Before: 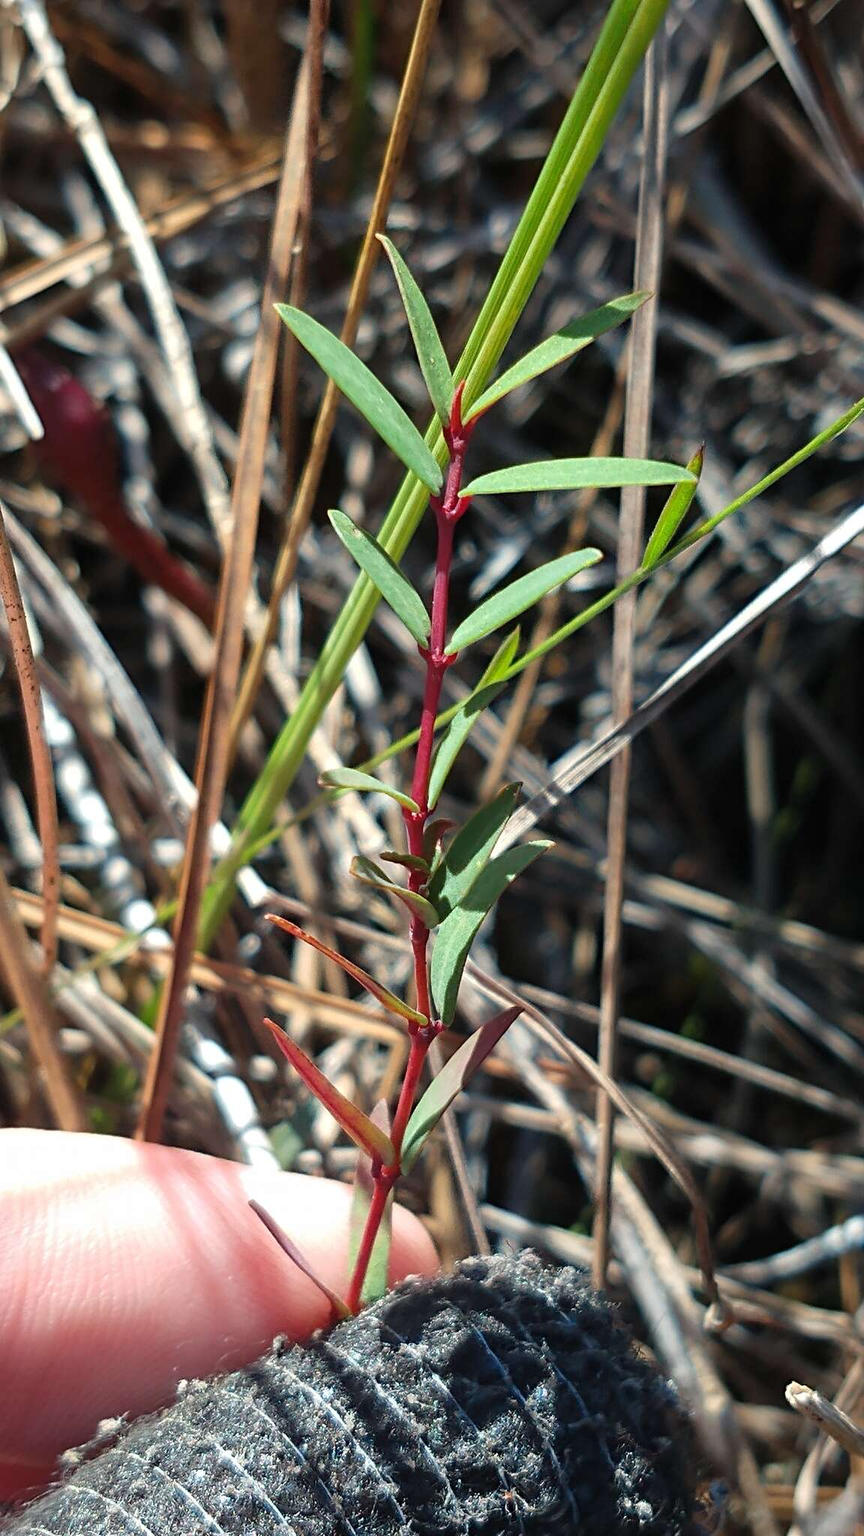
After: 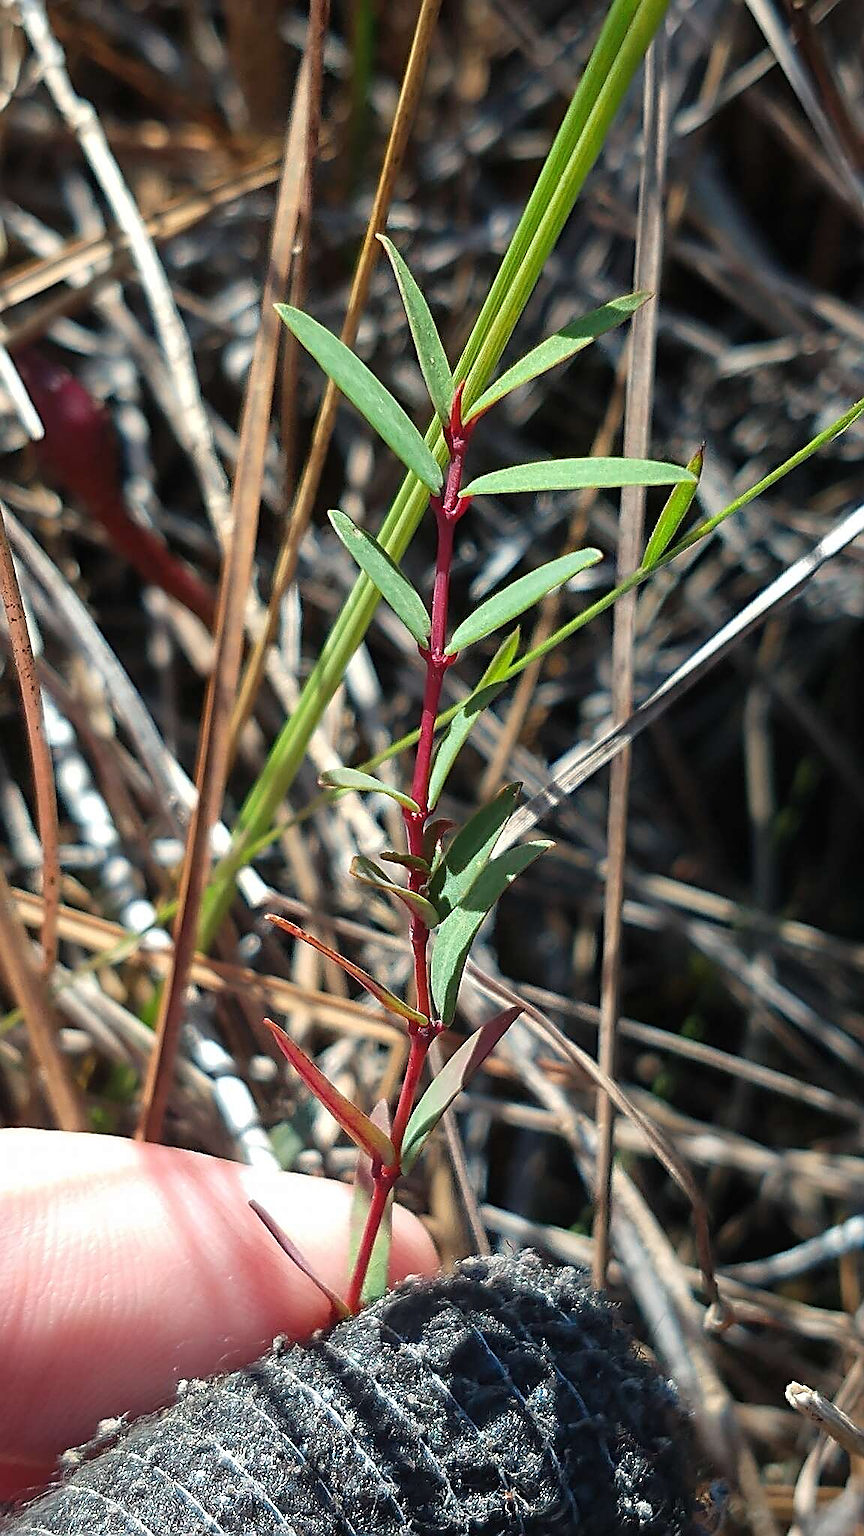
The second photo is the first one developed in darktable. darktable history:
sharpen: radius 1.372, amount 1.245, threshold 0.657
